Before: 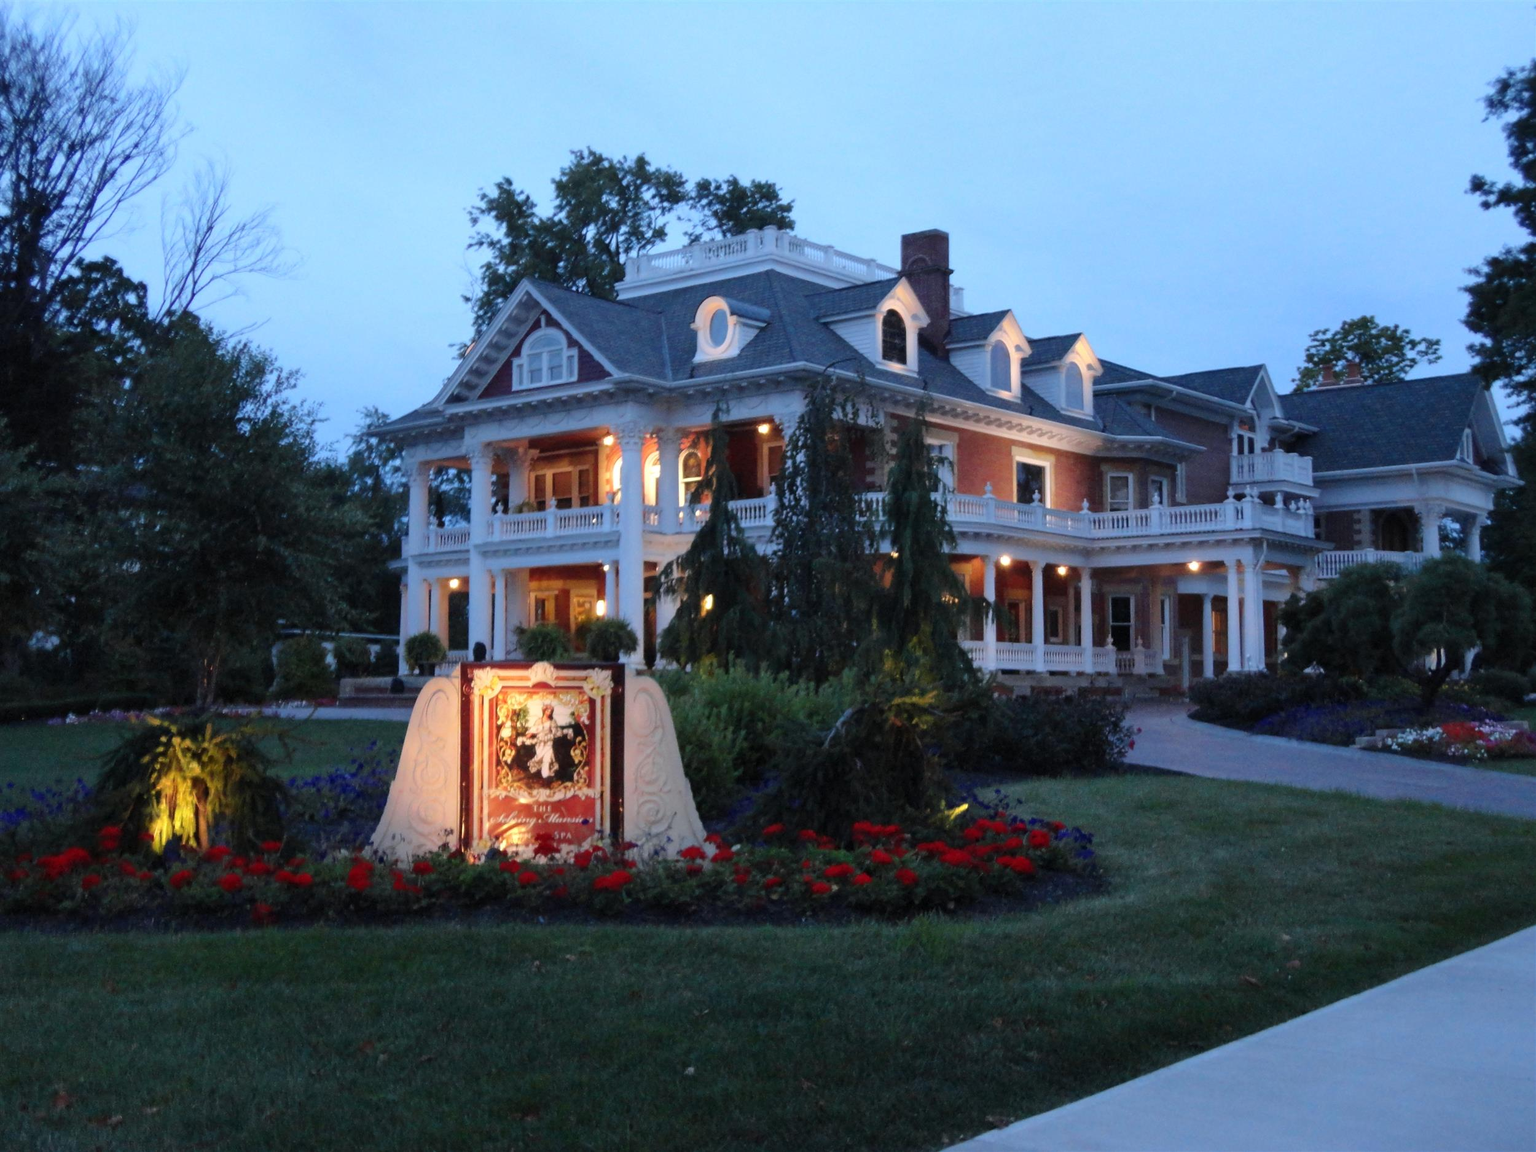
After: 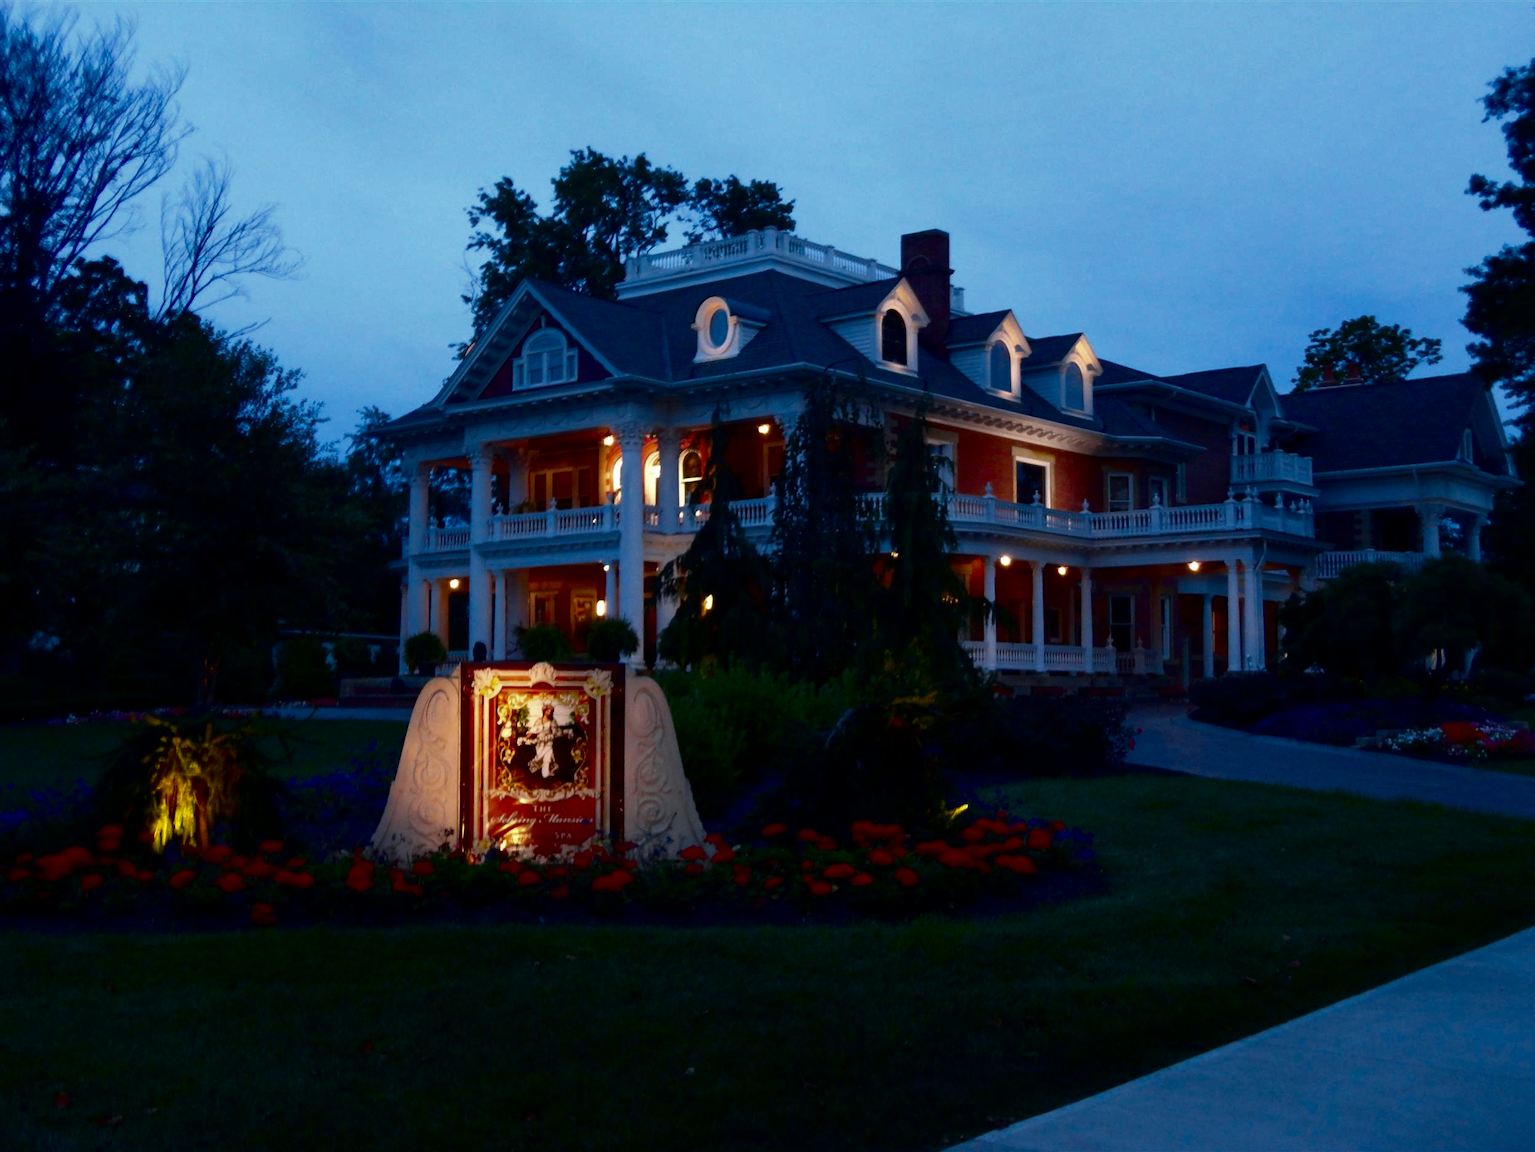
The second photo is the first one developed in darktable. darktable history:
contrast brightness saturation: contrast 0.088, brightness -0.61, saturation 0.165
